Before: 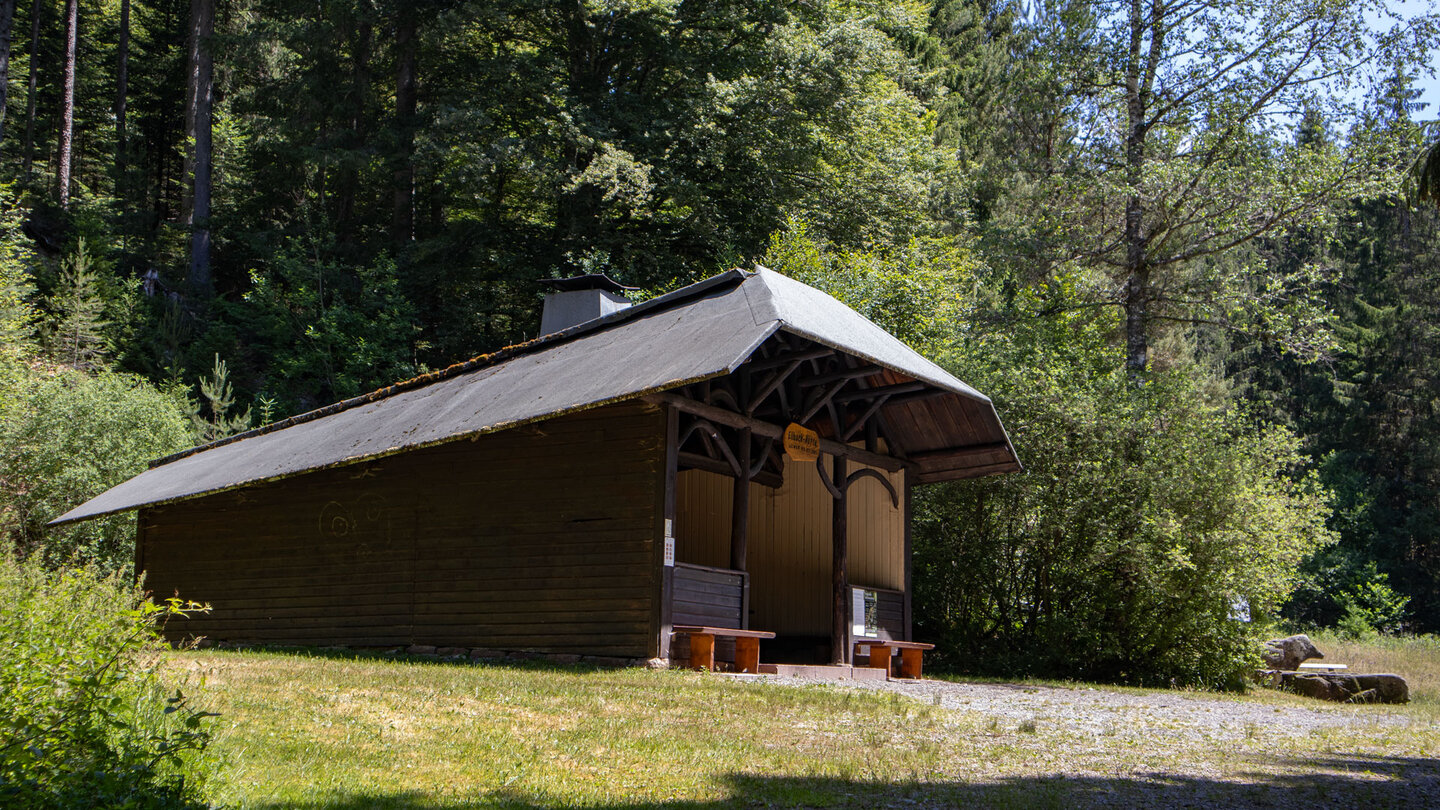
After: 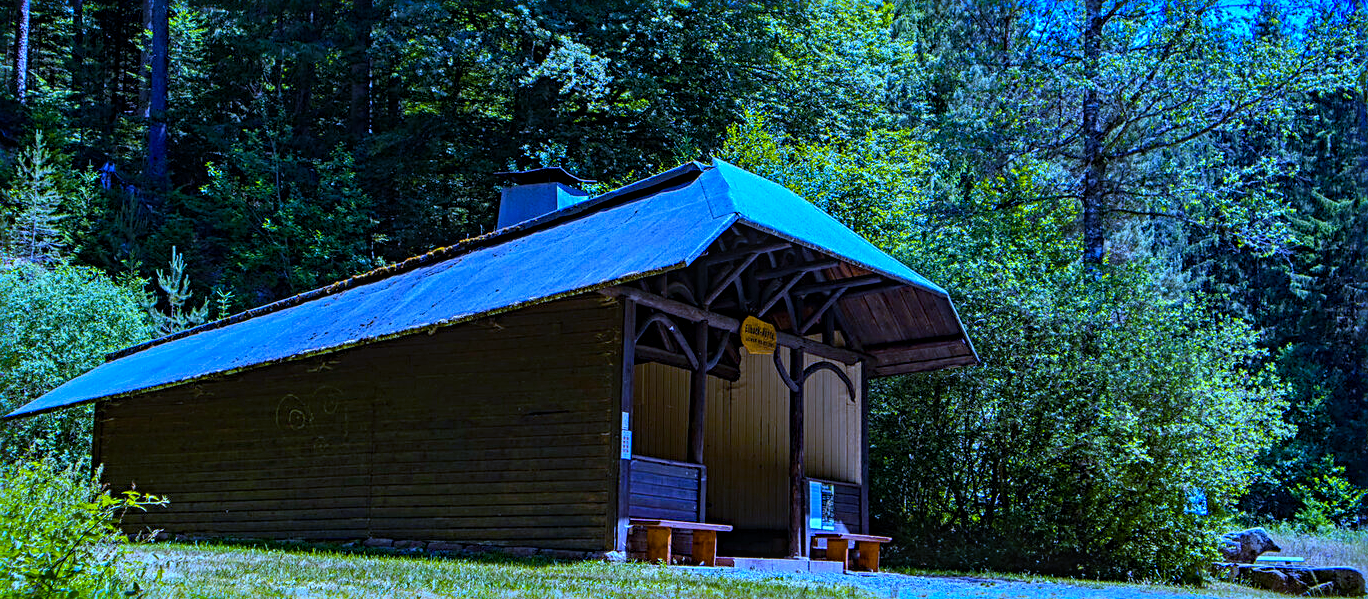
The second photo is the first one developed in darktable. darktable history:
color balance rgb: linear chroma grading › global chroma 25%, perceptual saturation grading › global saturation 50%
crop and rotate: left 2.991%, top 13.302%, right 1.981%, bottom 12.636%
white balance: red 0.766, blue 1.537
sharpen: radius 4
local contrast: on, module defaults
